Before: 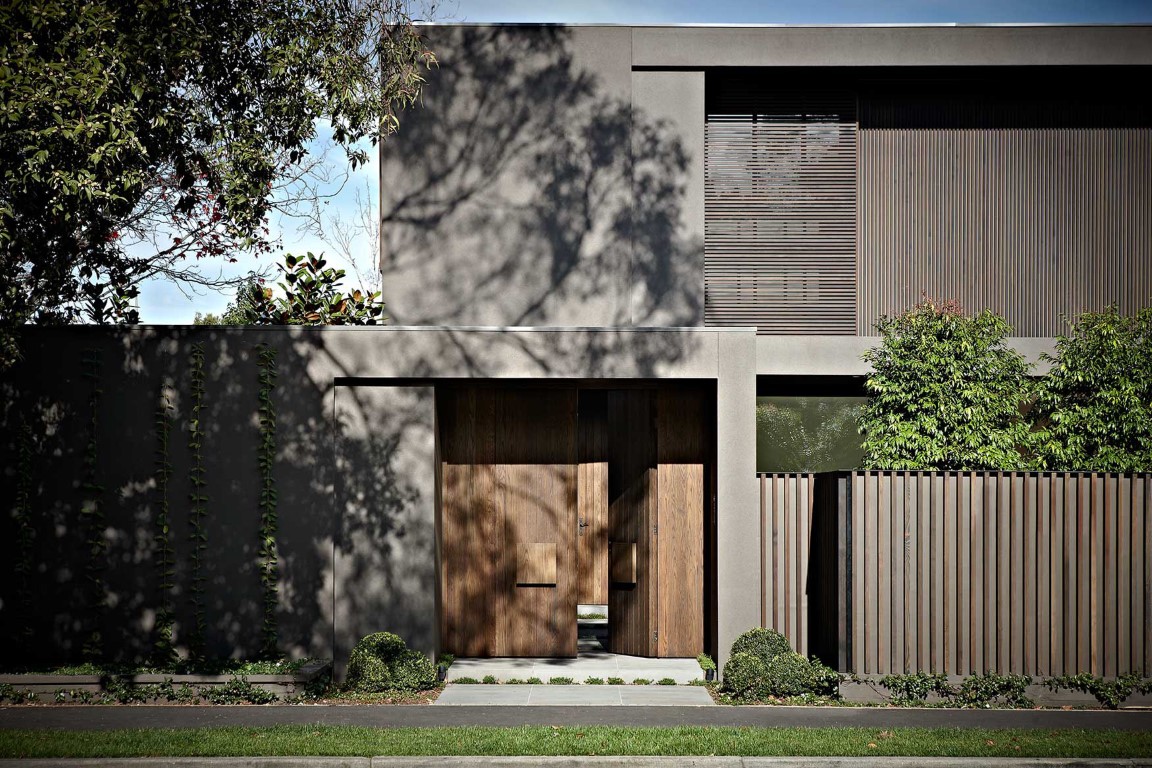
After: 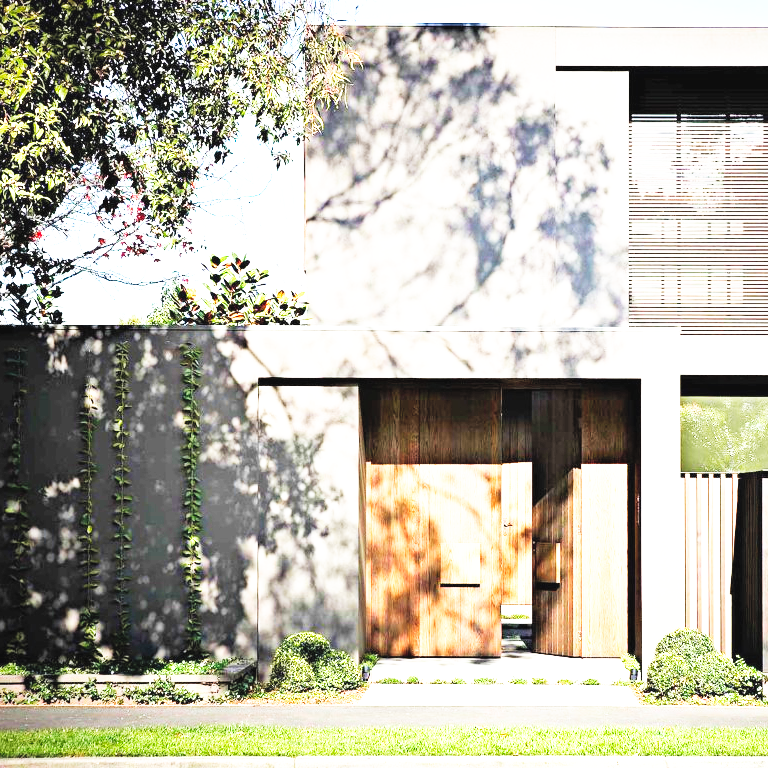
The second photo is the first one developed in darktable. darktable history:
exposure: black level correction 0, exposure 1.45 EV, compensate exposure bias true, compensate highlight preservation false
crop and rotate: left 6.617%, right 26.717%
contrast brightness saturation: contrast 0.1, brightness 0.3, saturation 0.14
base curve: curves: ch0 [(0, 0) (0.007, 0.004) (0.027, 0.03) (0.046, 0.07) (0.207, 0.54) (0.442, 0.872) (0.673, 0.972) (1, 1)], preserve colors none
